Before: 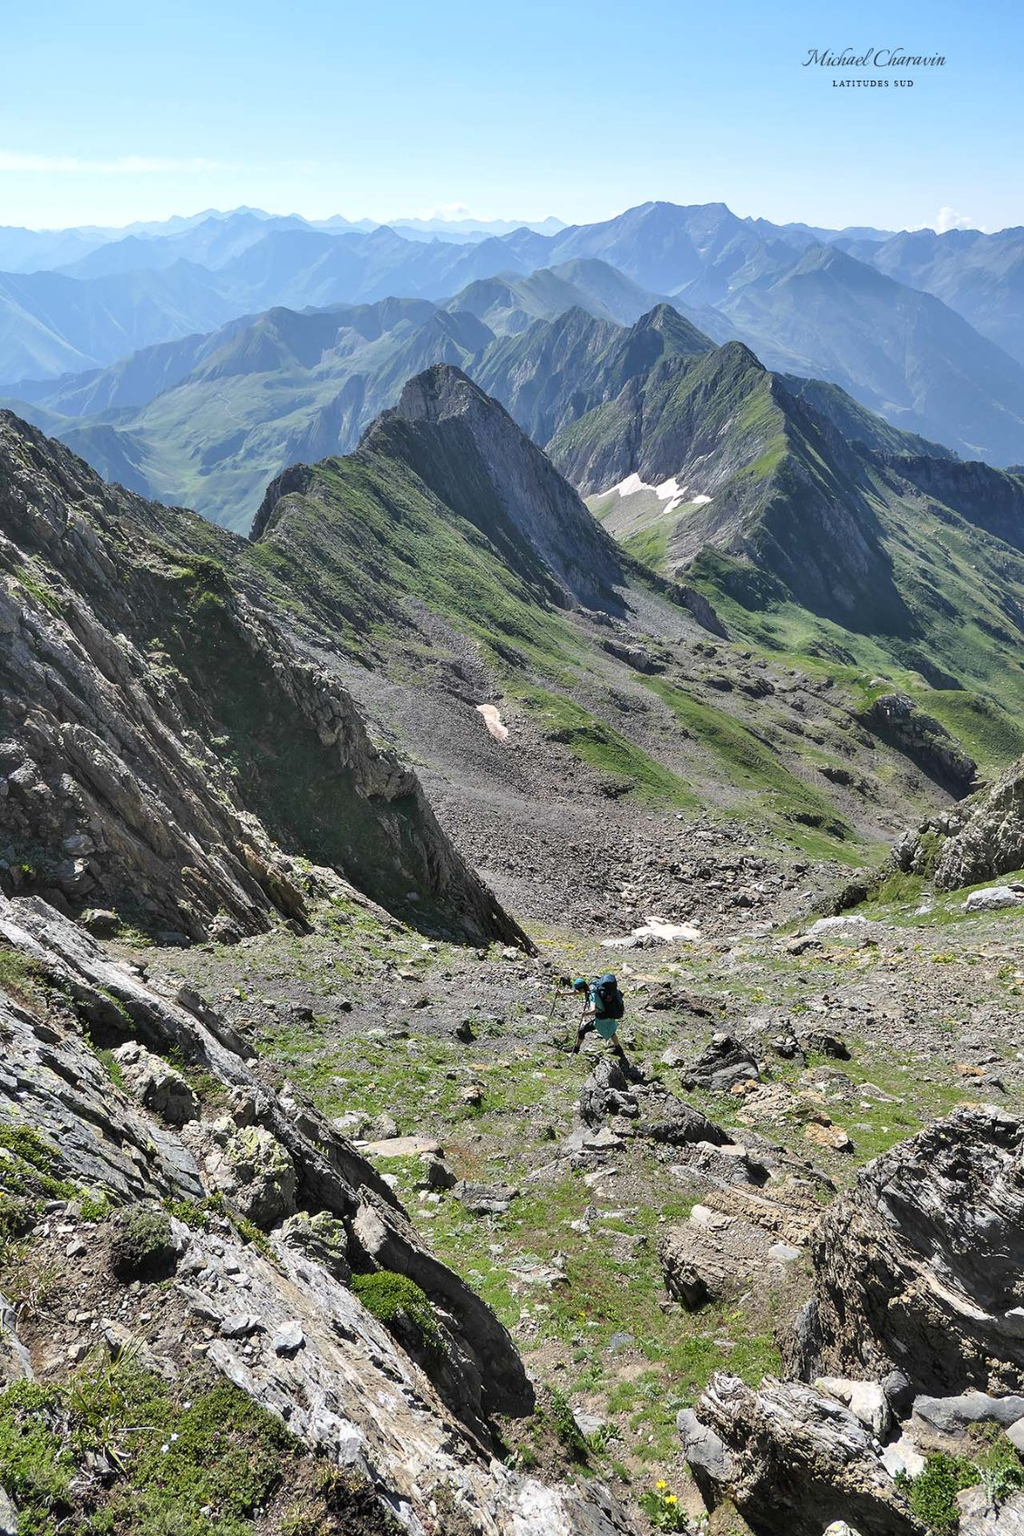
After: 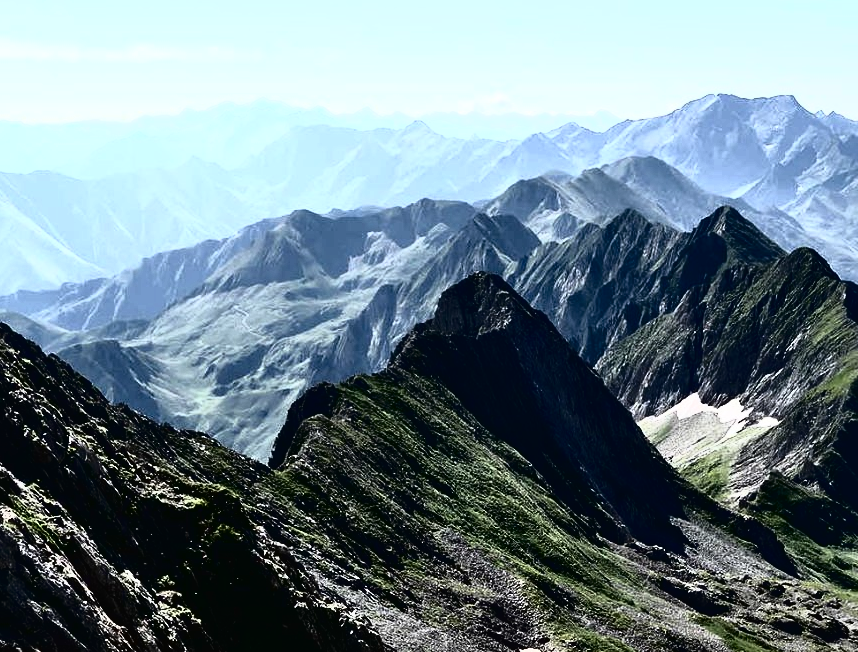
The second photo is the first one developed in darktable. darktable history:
crop: left 0.582%, top 7.637%, right 23.463%, bottom 53.886%
exposure: black level correction -0.023, exposure -0.031 EV, compensate exposure bias true, compensate highlight preservation false
tone curve: curves: ch0 [(0, 0) (0.003, 0.005) (0.011, 0.005) (0.025, 0.006) (0.044, 0.008) (0.069, 0.01) (0.1, 0.012) (0.136, 0.015) (0.177, 0.019) (0.224, 0.017) (0.277, 0.015) (0.335, 0.018) (0.399, 0.043) (0.468, 0.118) (0.543, 0.349) (0.623, 0.591) (0.709, 0.88) (0.801, 0.983) (0.898, 0.973) (1, 1)], color space Lab, independent channels, preserve colors none
